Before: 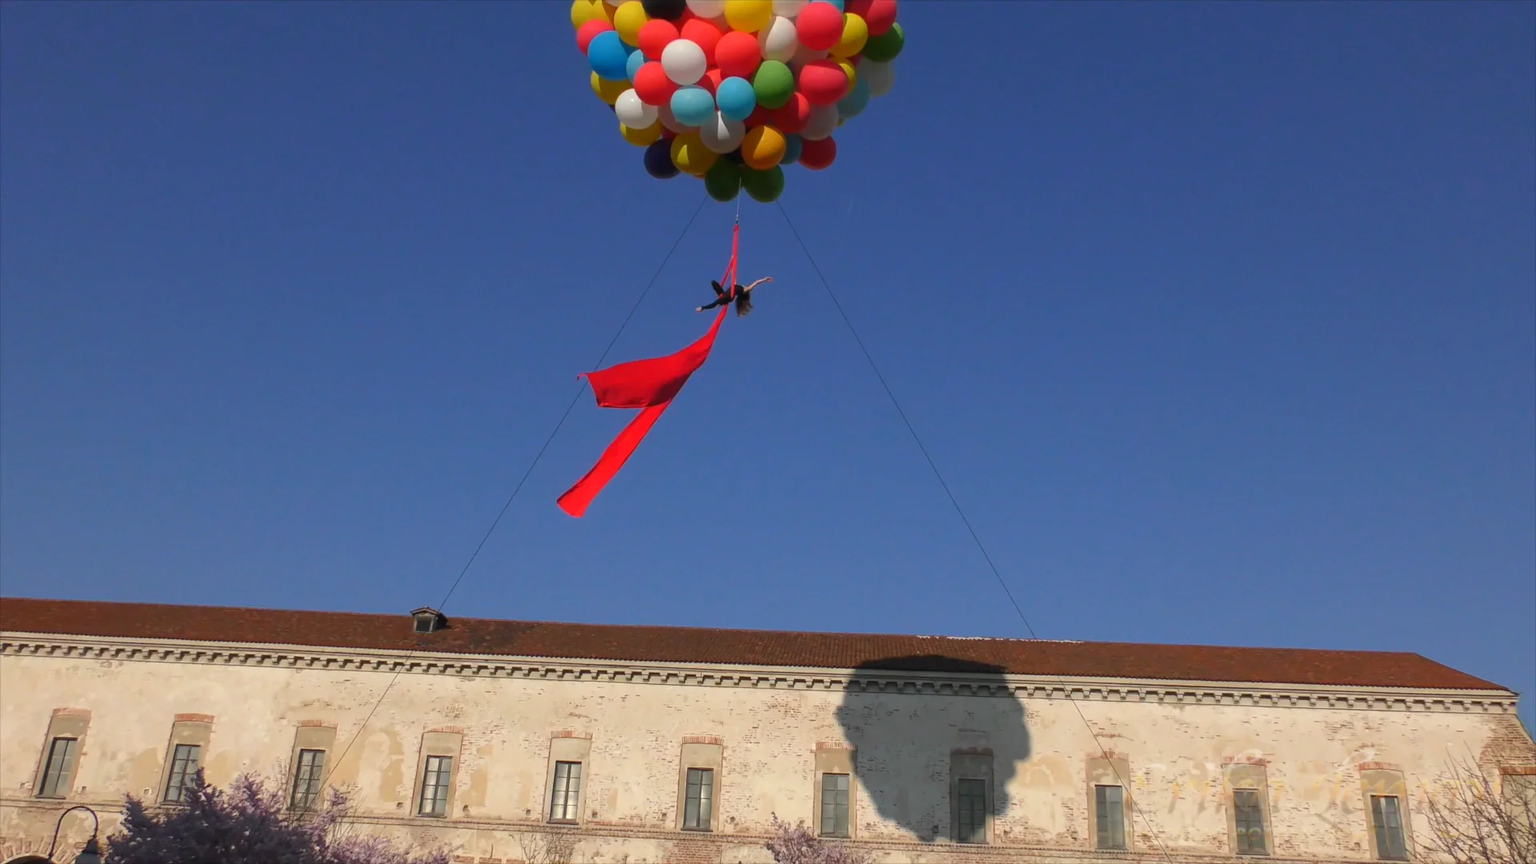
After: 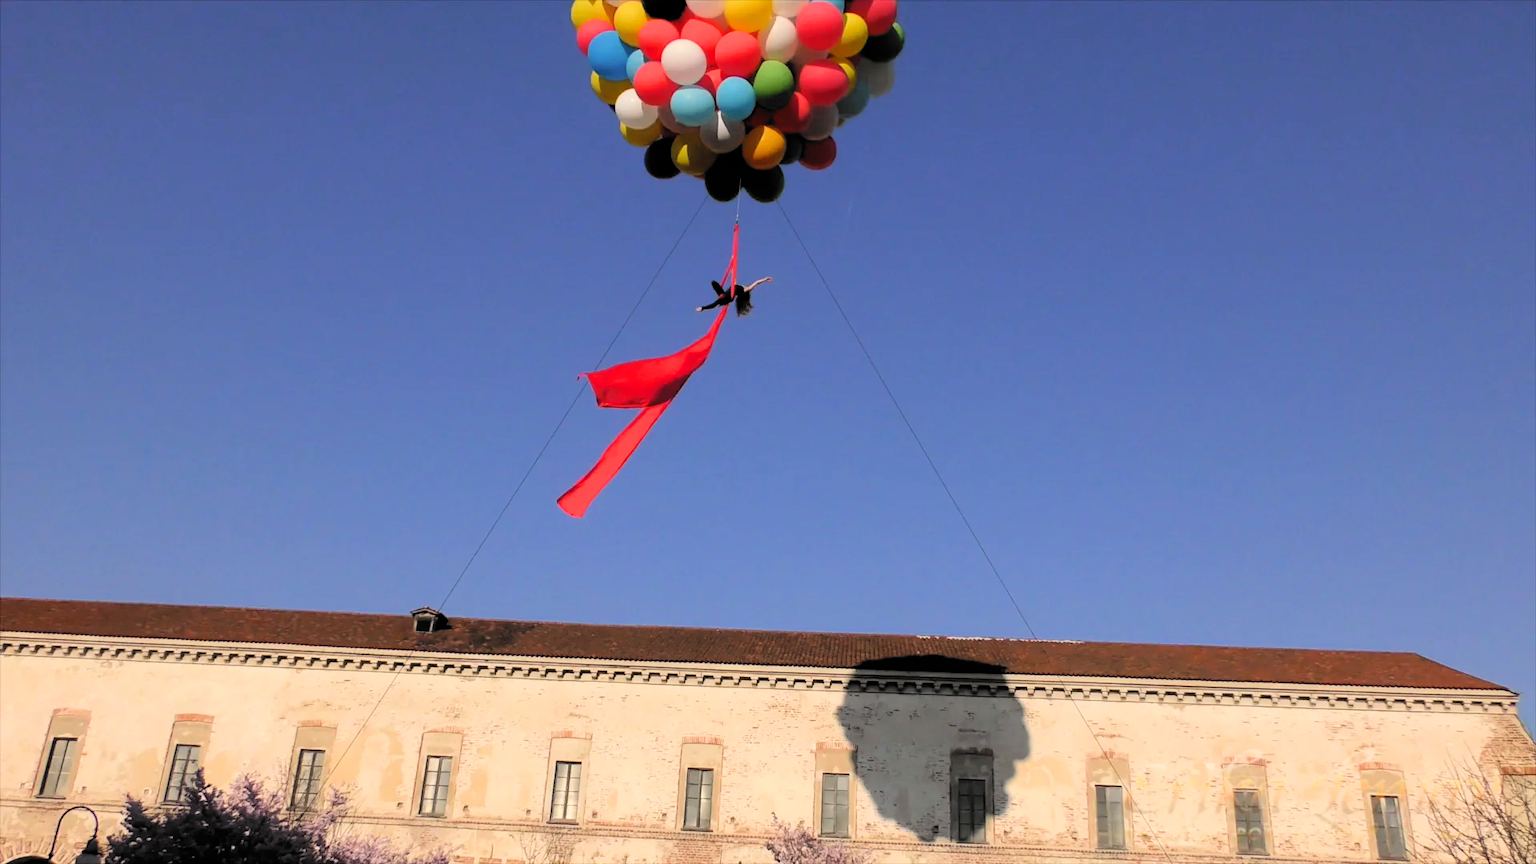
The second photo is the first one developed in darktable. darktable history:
color correction: highlights a* 3.91, highlights b* 5.11
tone equalizer: -8 EV -0.745 EV, -7 EV -0.692 EV, -6 EV -0.582 EV, -5 EV -0.41 EV, -3 EV 0.377 EV, -2 EV 0.6 EV, -1 EV 0.683 EV, +0 EV 0.731 EV
filmic rgb: black relative exposure -5.05 EV, white relative exposure 3.99 EV, hardness 2.9, contrast 1.297, highlights saturation mix -30.23%, color science v6 (2022)
